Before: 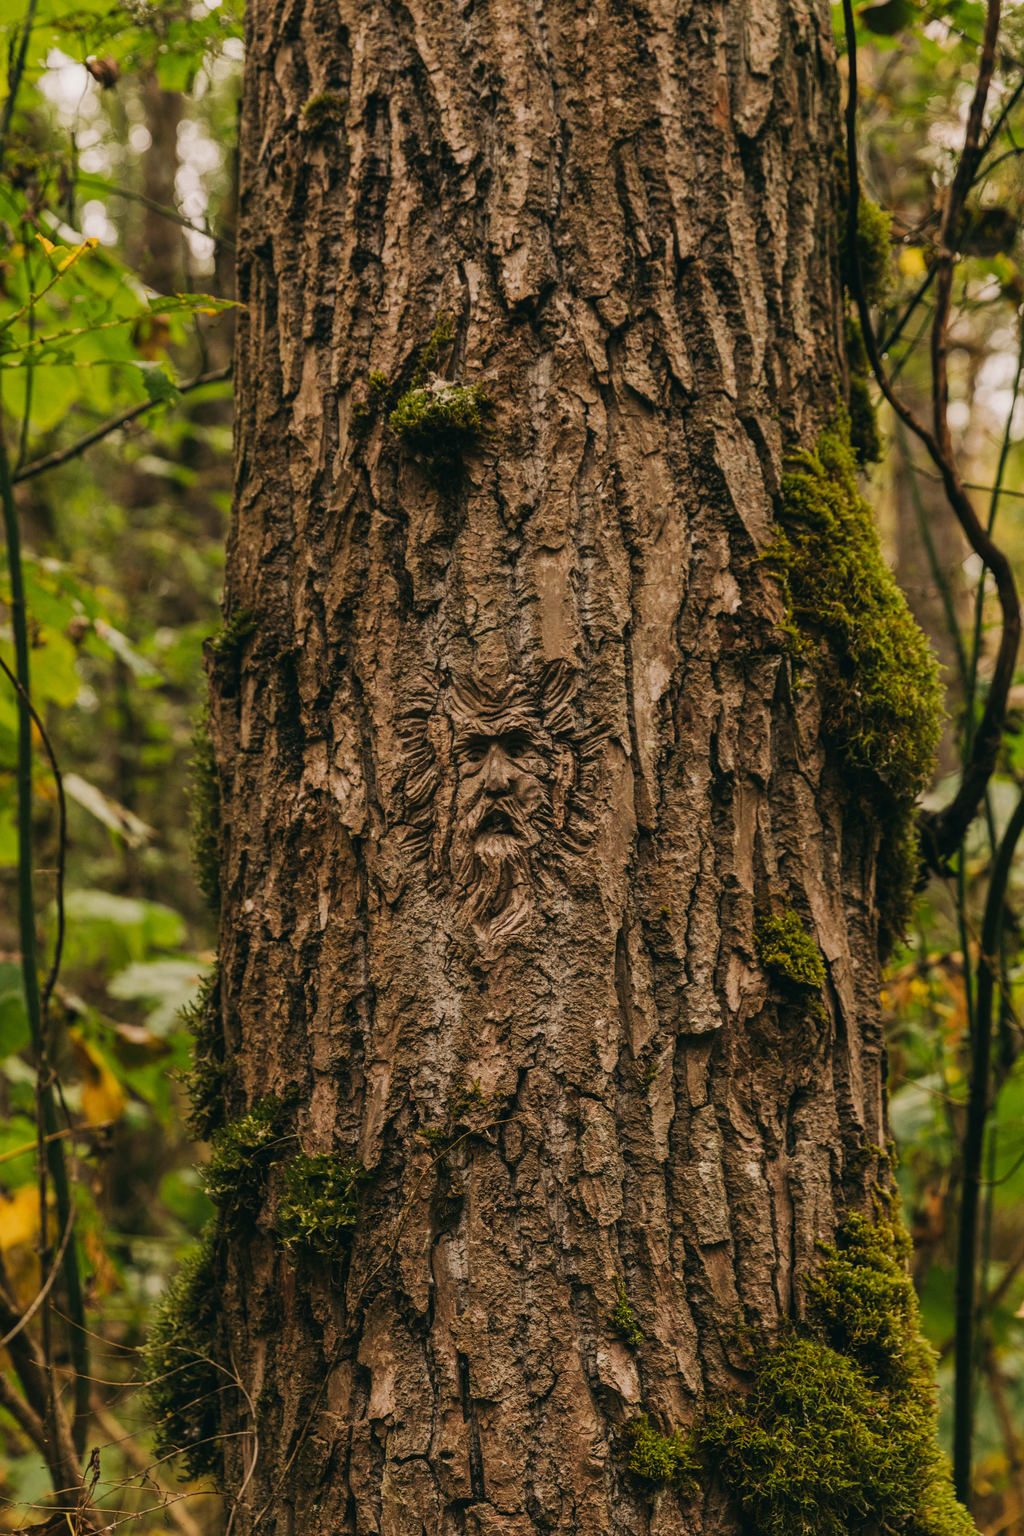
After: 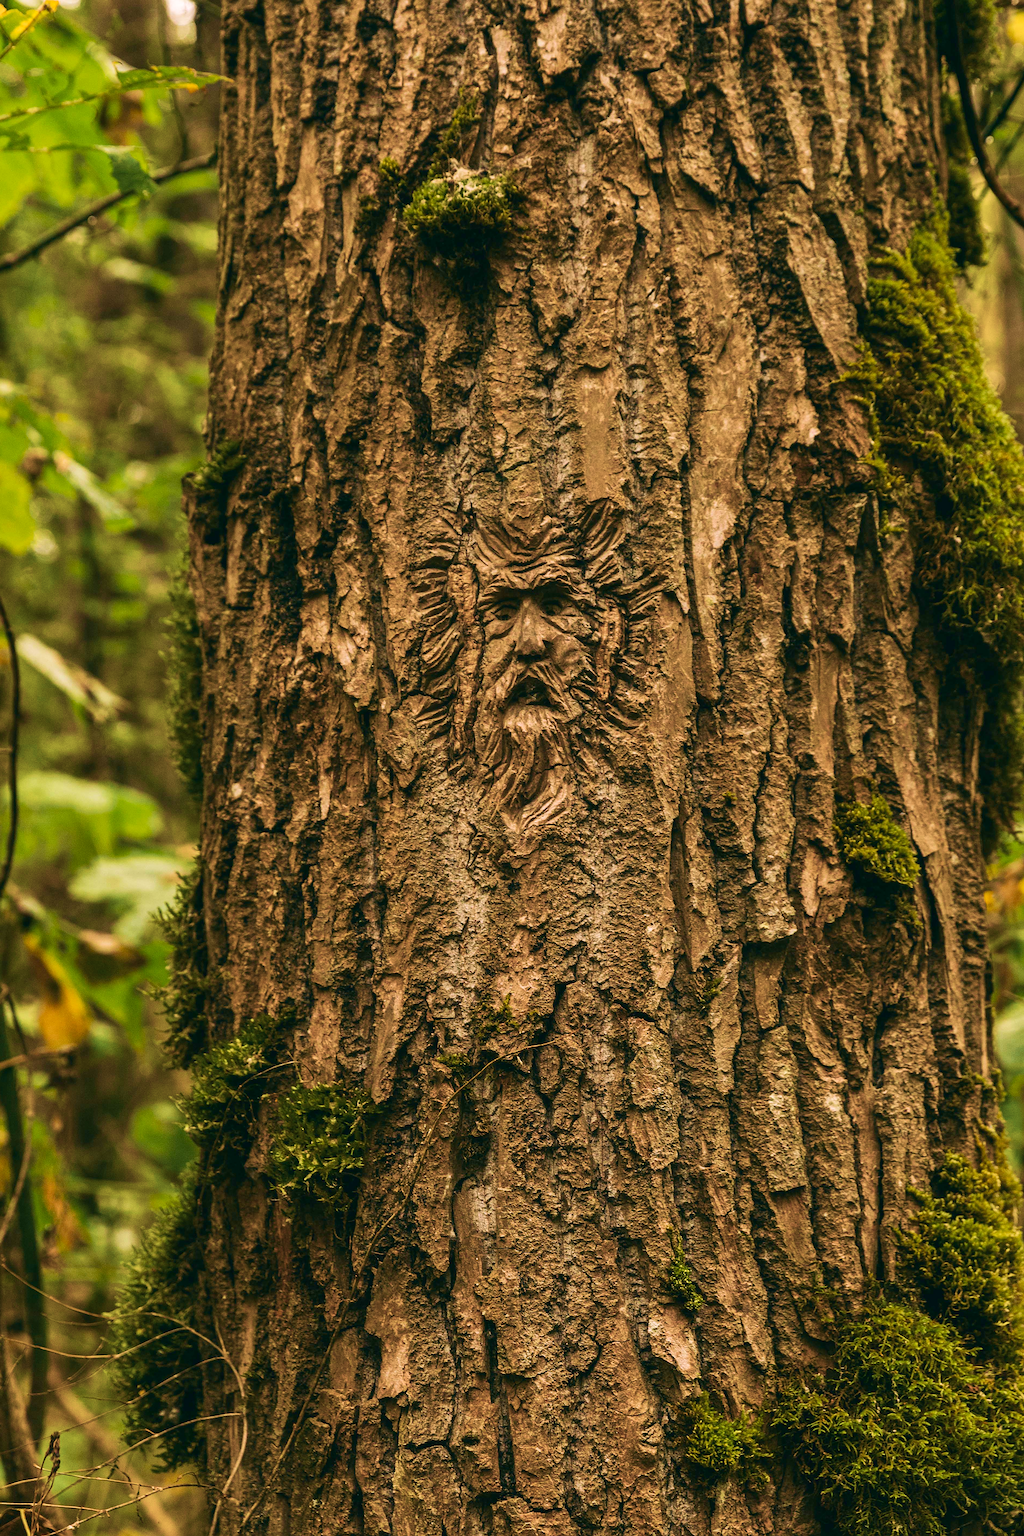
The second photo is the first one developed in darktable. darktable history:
exposure: black level correction 0.001, exposure 0.5 EV, compensate exposure bias true, compensate highlight preservation false
crop and rotate: left 4.842%, top 15.51%, right 10.668%
white balance: red 0.982, blue 1.018
sharpen: on, module defaults
velvia: strength 67.07%, mid-tones bias 0.972
